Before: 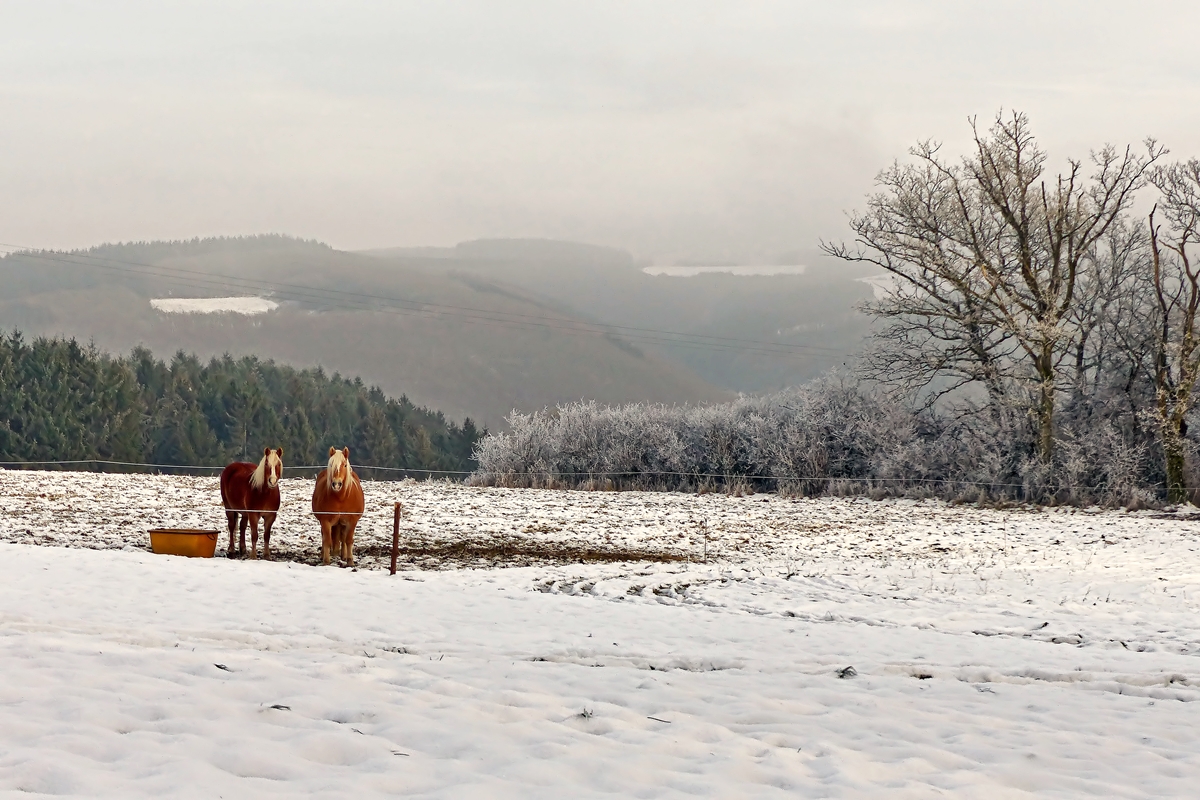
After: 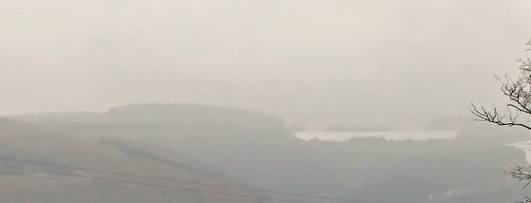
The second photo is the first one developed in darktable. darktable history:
crop: left 29.027%, top 16.88%, right 26.646%, bottom 57.64%
